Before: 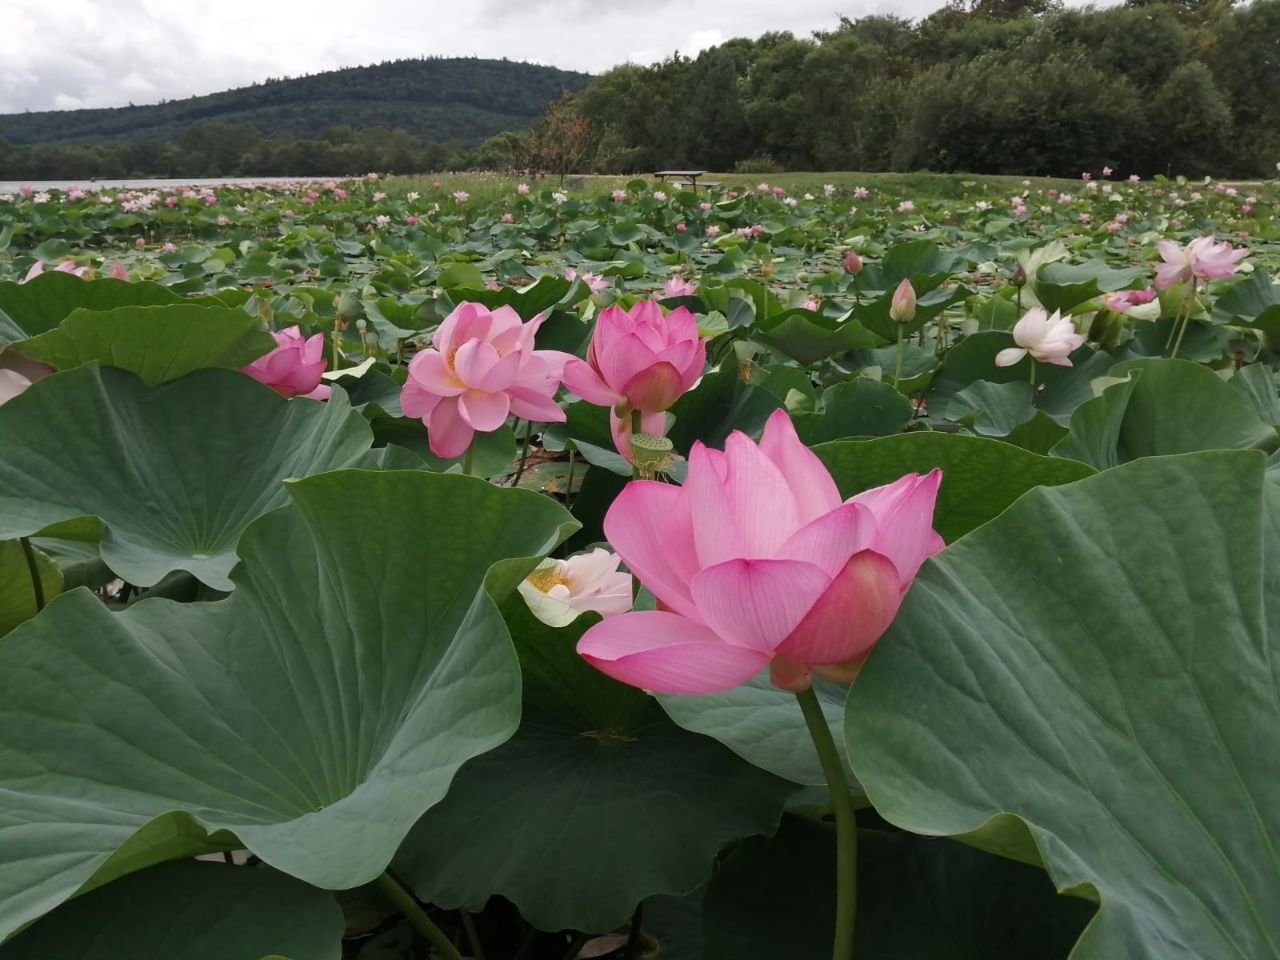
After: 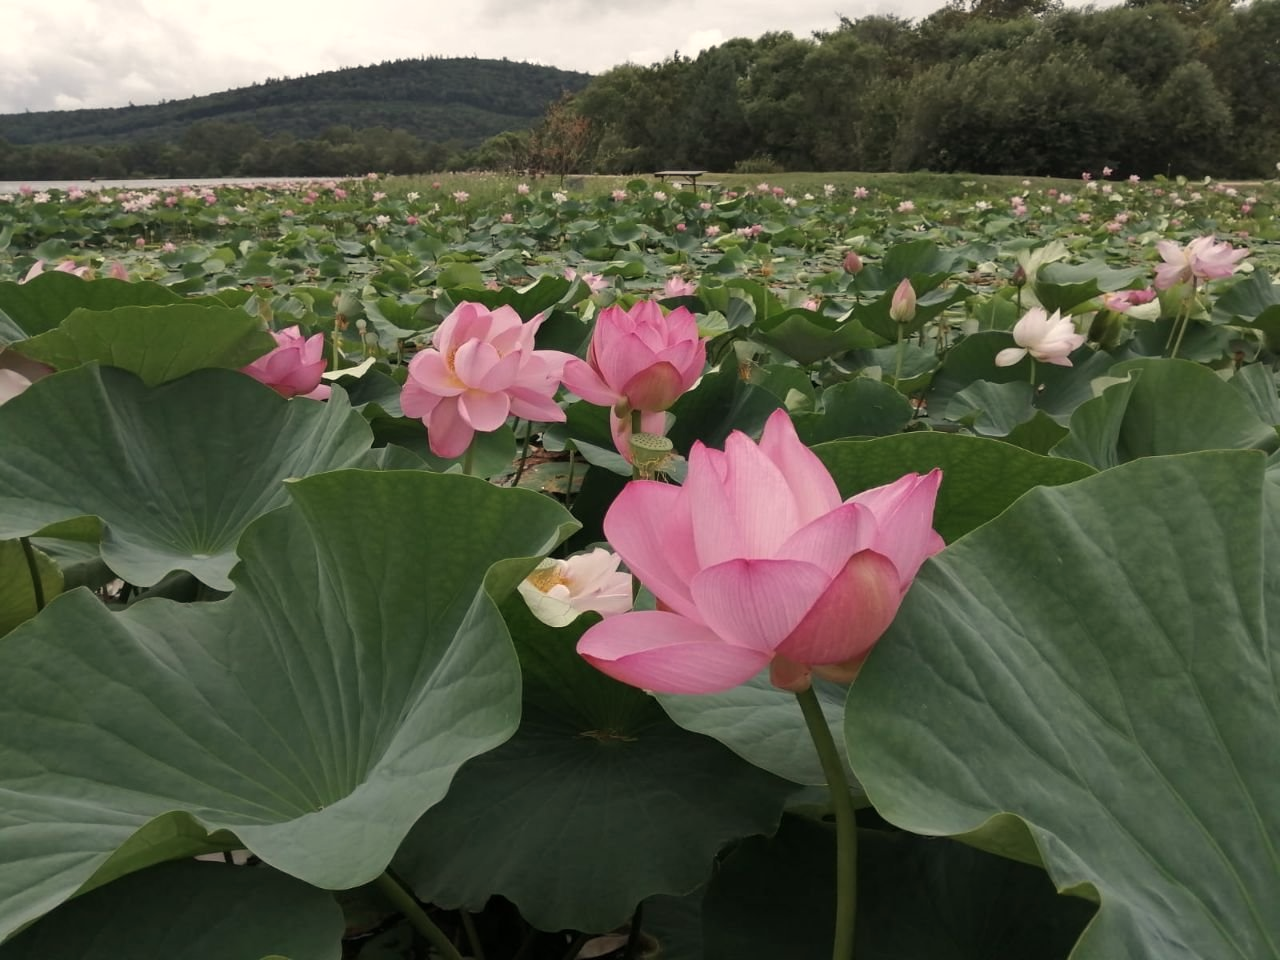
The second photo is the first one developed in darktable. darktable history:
white balance: red 1.045, blue 0.932
contrast brightness saturation: saturation -0.17
